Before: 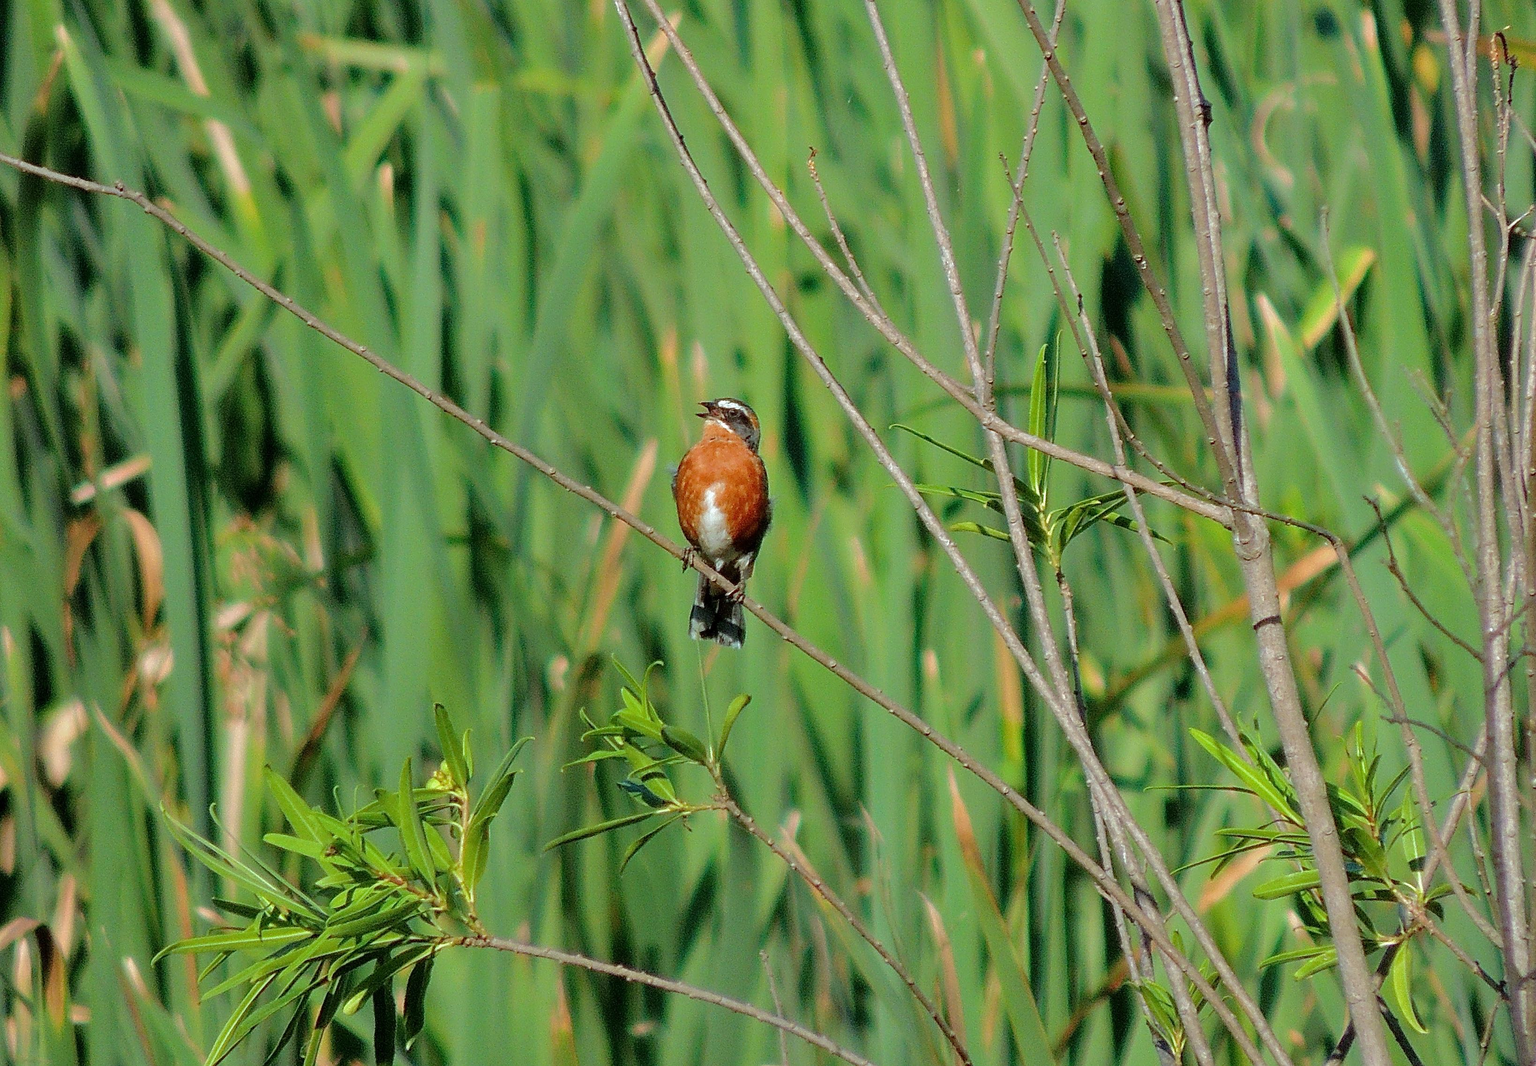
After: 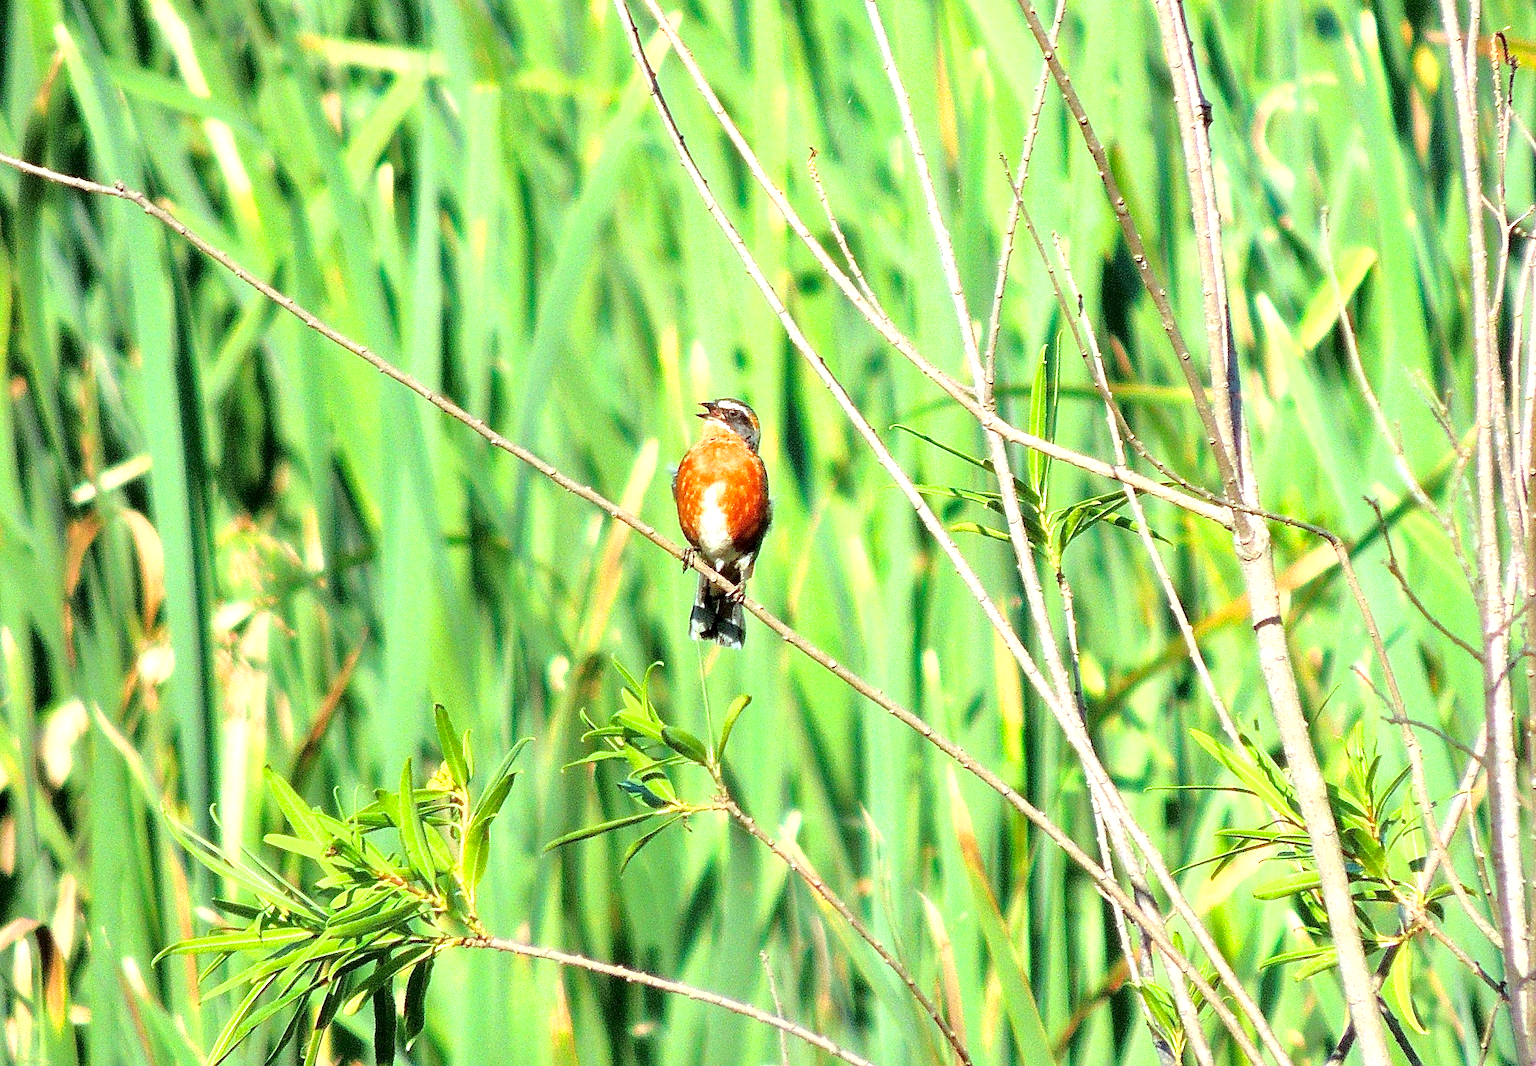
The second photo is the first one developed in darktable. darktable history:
exposure: black level correction 0.001, exposure 1.735 EV, compensate highlight preservation false
shadows and highlights: shadows -20, white point adjustment -2, highlights -35
